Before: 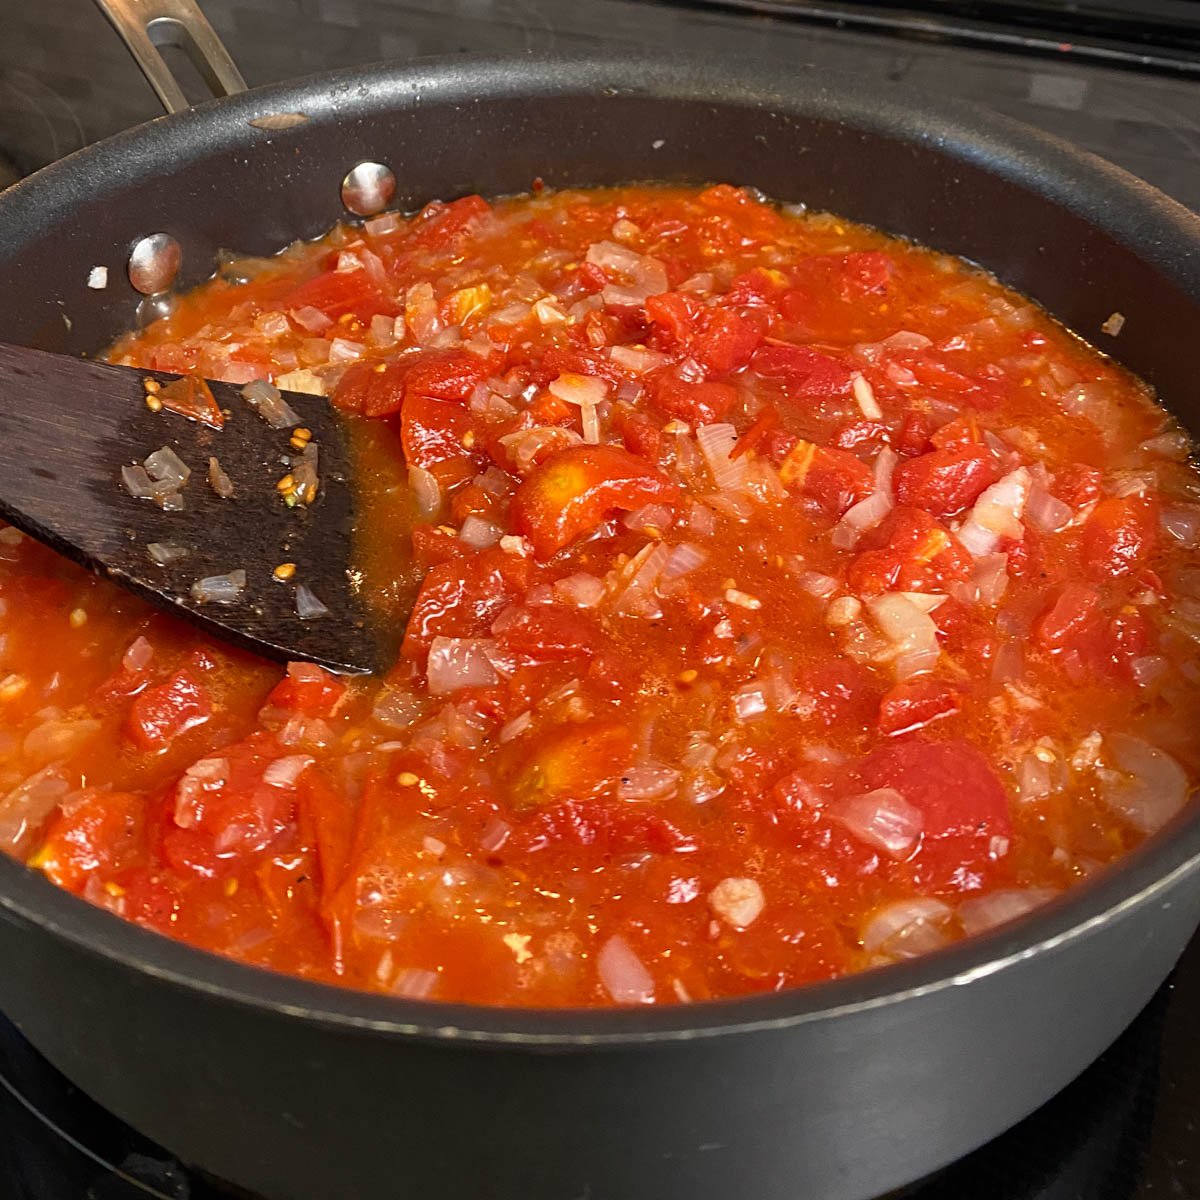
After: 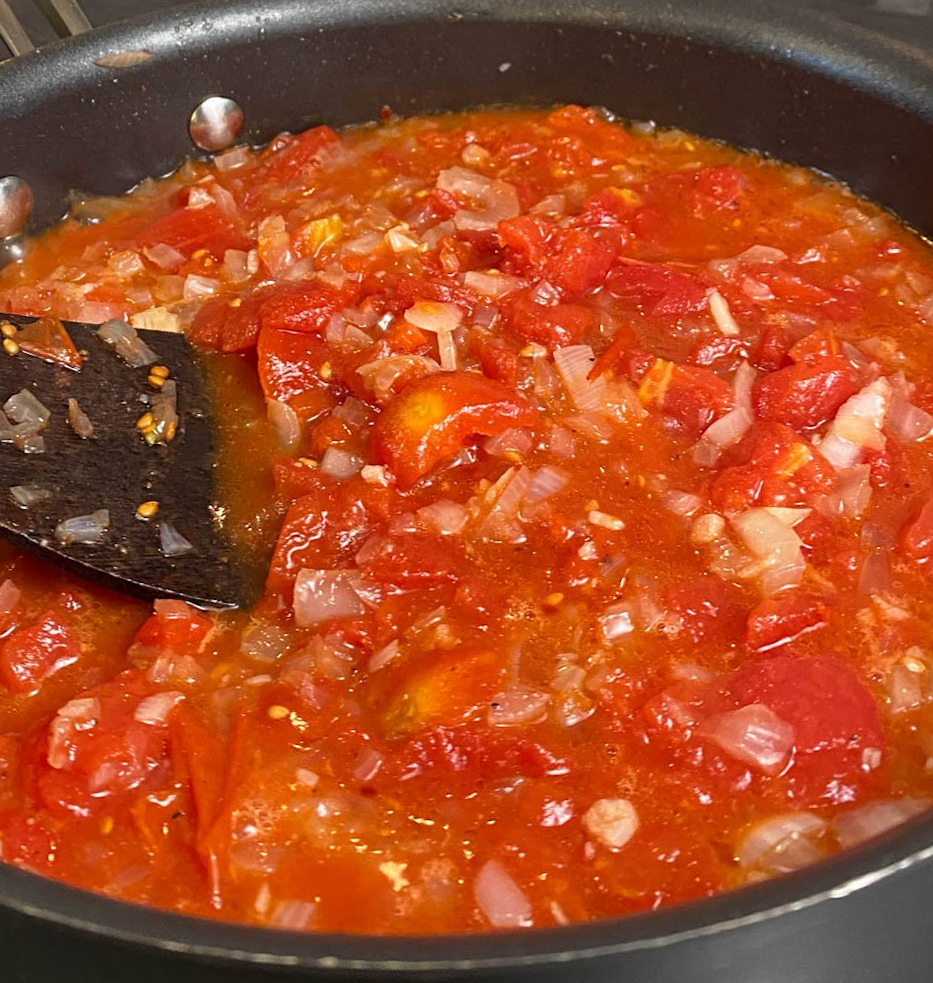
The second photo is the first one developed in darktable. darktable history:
crop: left 9.929%, top 3.475%, right 9.188%, bottom 9.529%
rotate and perspective: rotation -2.12°, lens shift (vertical) 0.009, lens shift (horizontal) -0.008, automatic cropping original format, crop left 0.036, crop right 0.964, crop top 0.05, crop bottom 0.959
